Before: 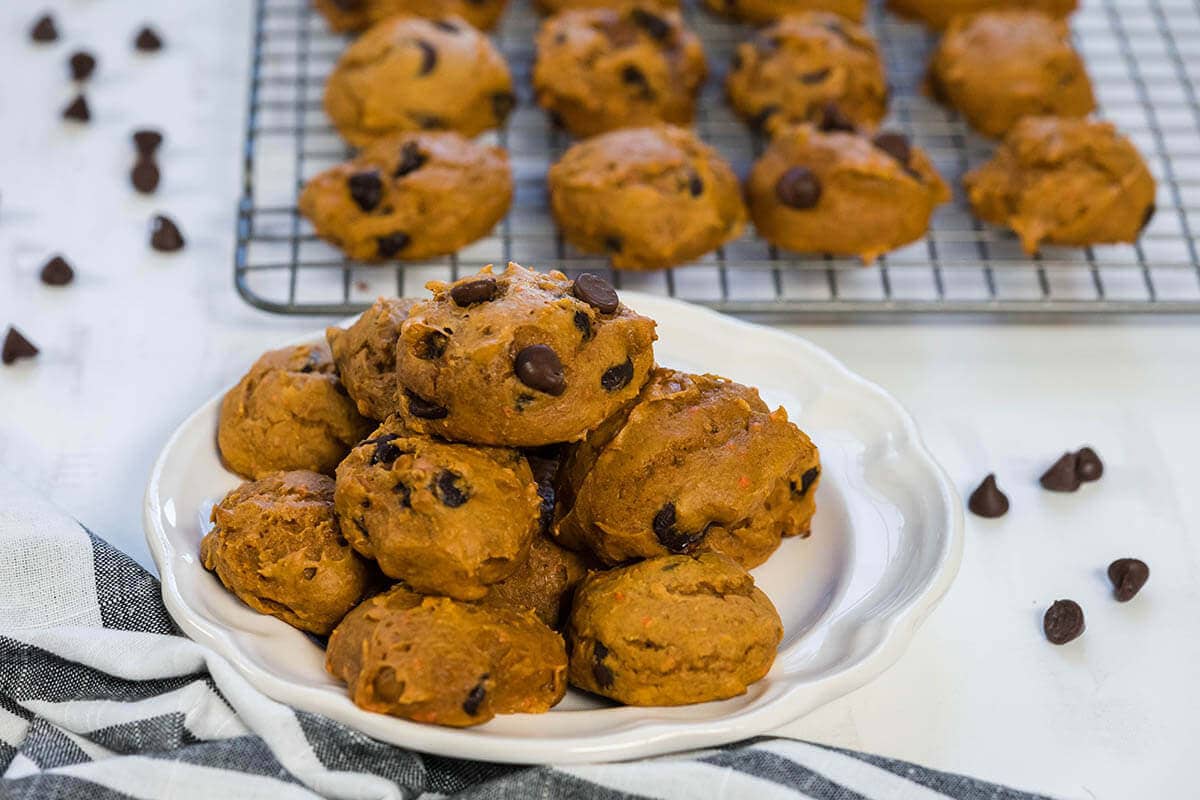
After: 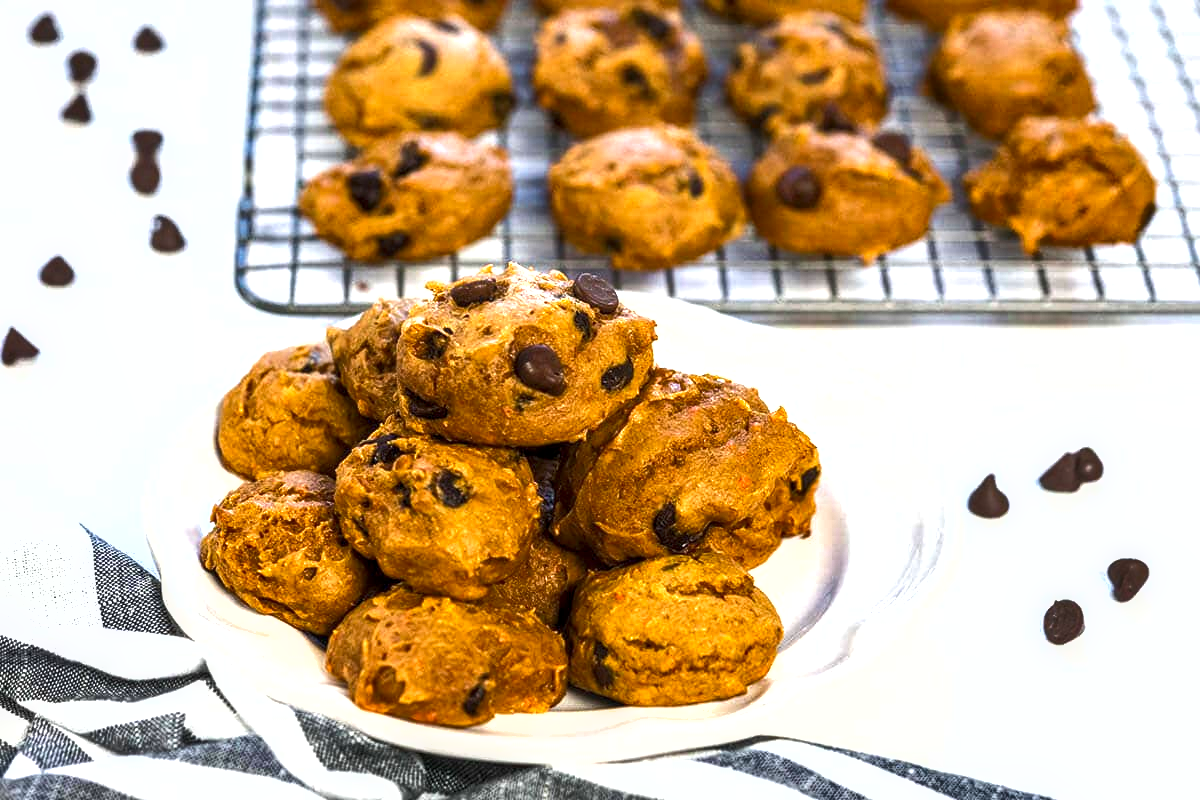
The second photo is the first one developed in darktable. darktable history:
local contrast: detail 130%
shadows and highlights: radius 336.6, shadows 28.61, soften with gaussian
exposure: black level correction 0, exposure 1.099 EV, compensate exposure bias true, compensate highlight preservation false
